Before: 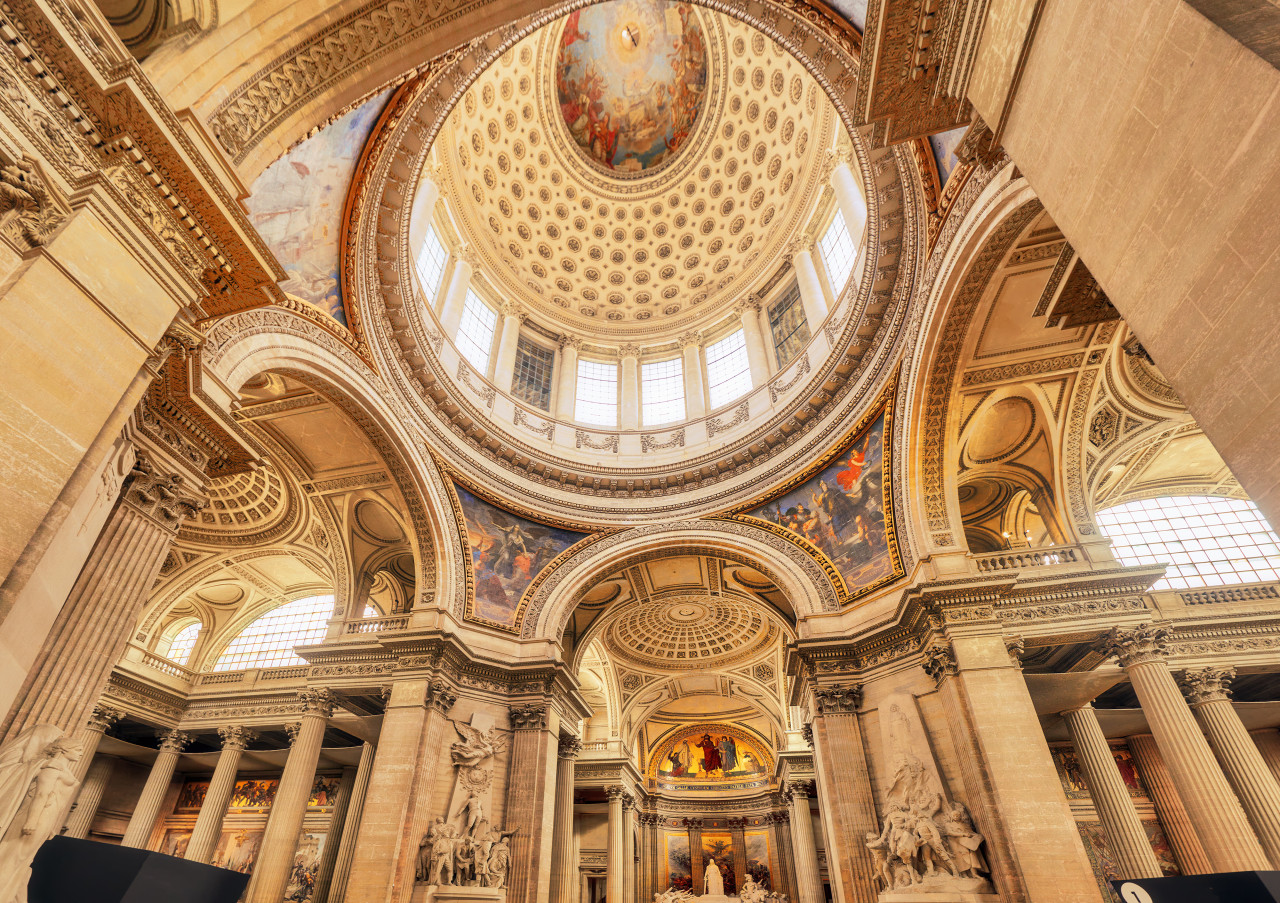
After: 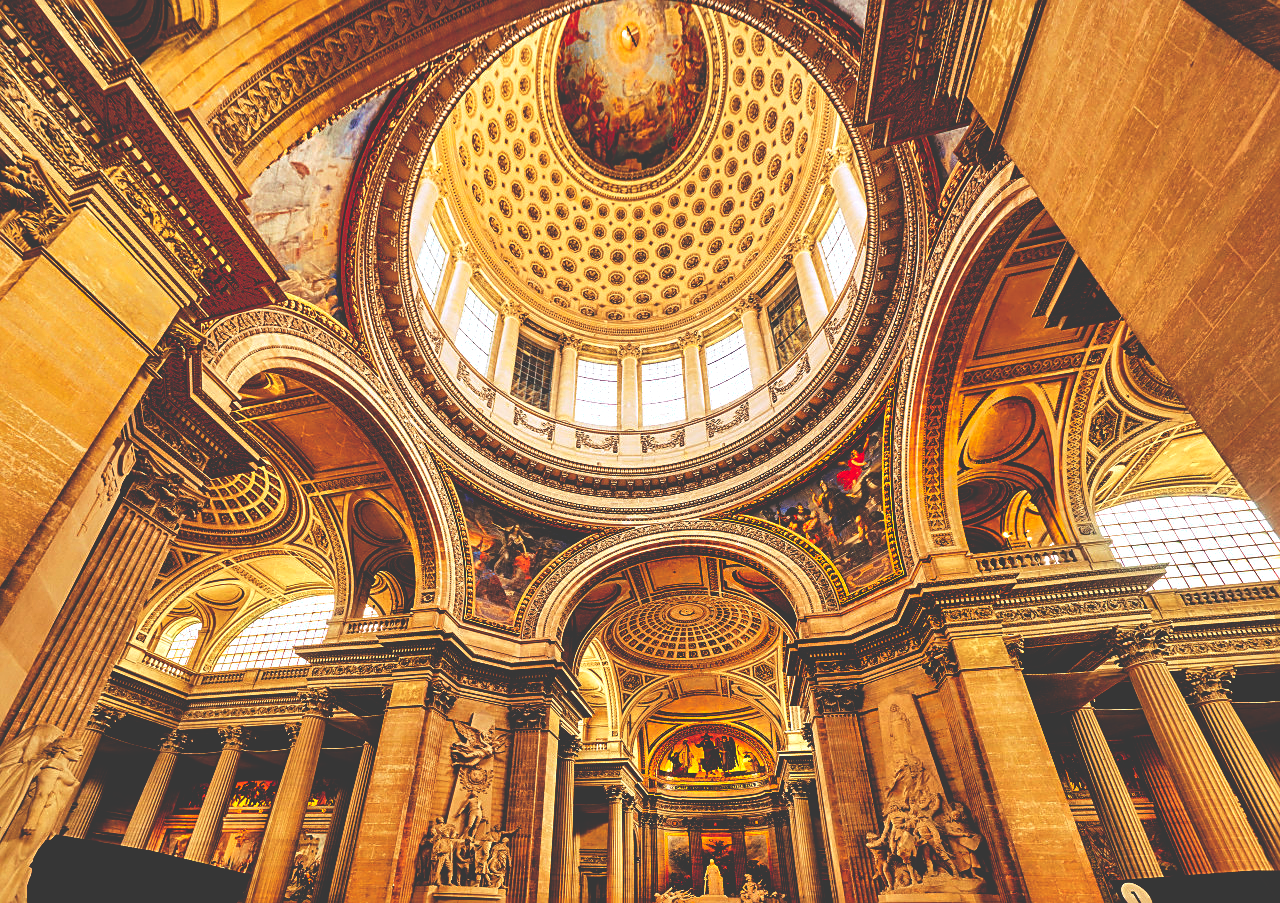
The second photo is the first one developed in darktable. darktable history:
sharpen: amount 0.493
base curve: curves: ch0 [(0, 0.036) (0.083, 0.04) (0.804, 1)], preserve colors none
haze removal: compatibility mode true, adaptive false
